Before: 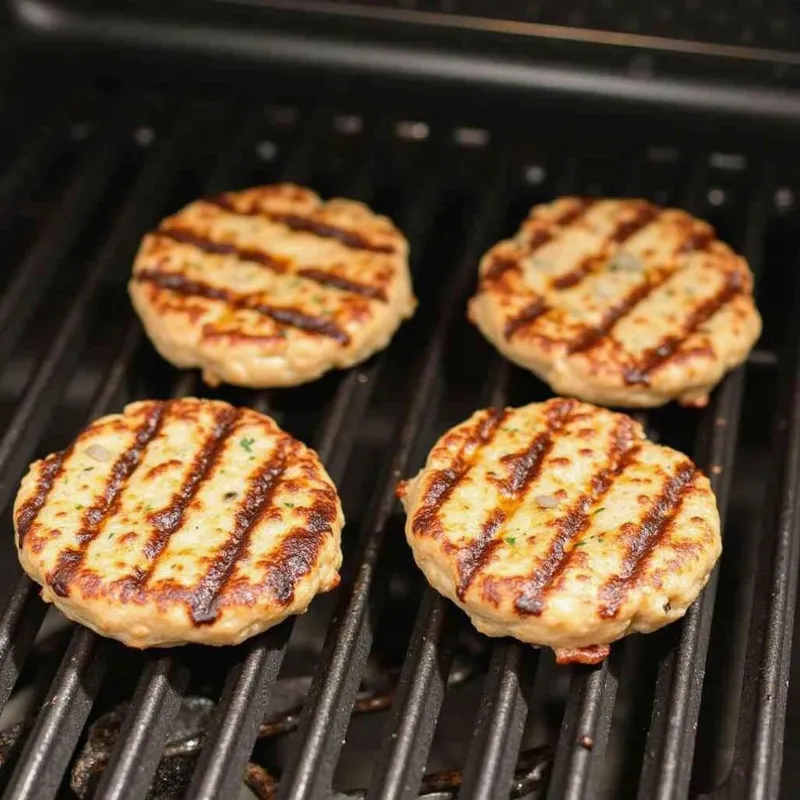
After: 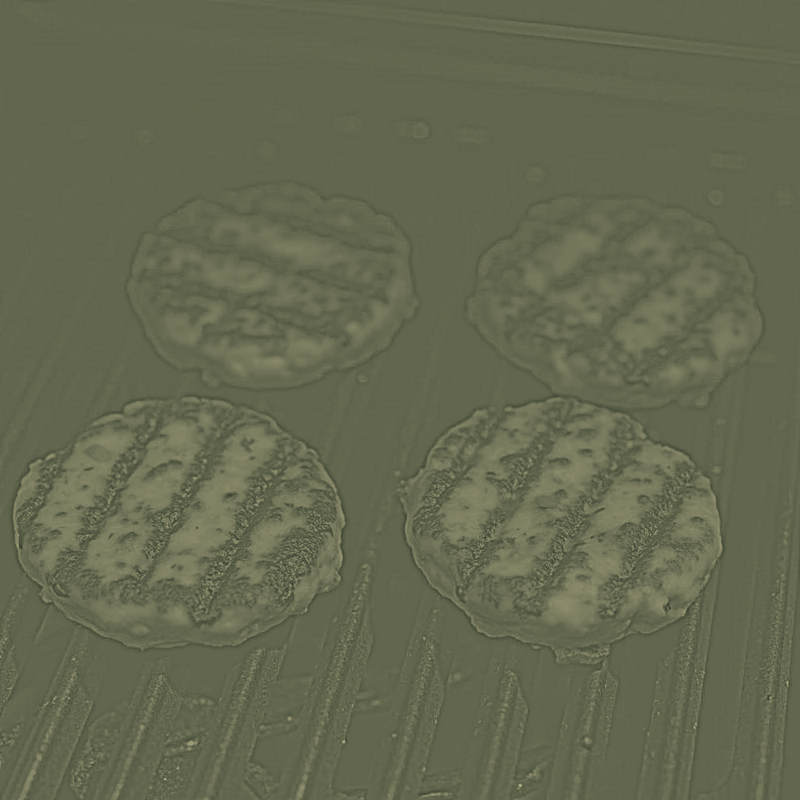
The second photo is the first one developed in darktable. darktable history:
color balance: mode lift, gamma, gain (sRGB), lift [1.014, 0.966, 0.918, 0.87], gamma [0.86, 0.734, 0.918, 0.976], gain [1.063, 1.13, 1.063, 0.86]
exposure: exposure 1.25 EV, compensate exposure bias true, compensate highlight preservation false
highpass: sharpness 5.84%, contrast boost 8.44%
